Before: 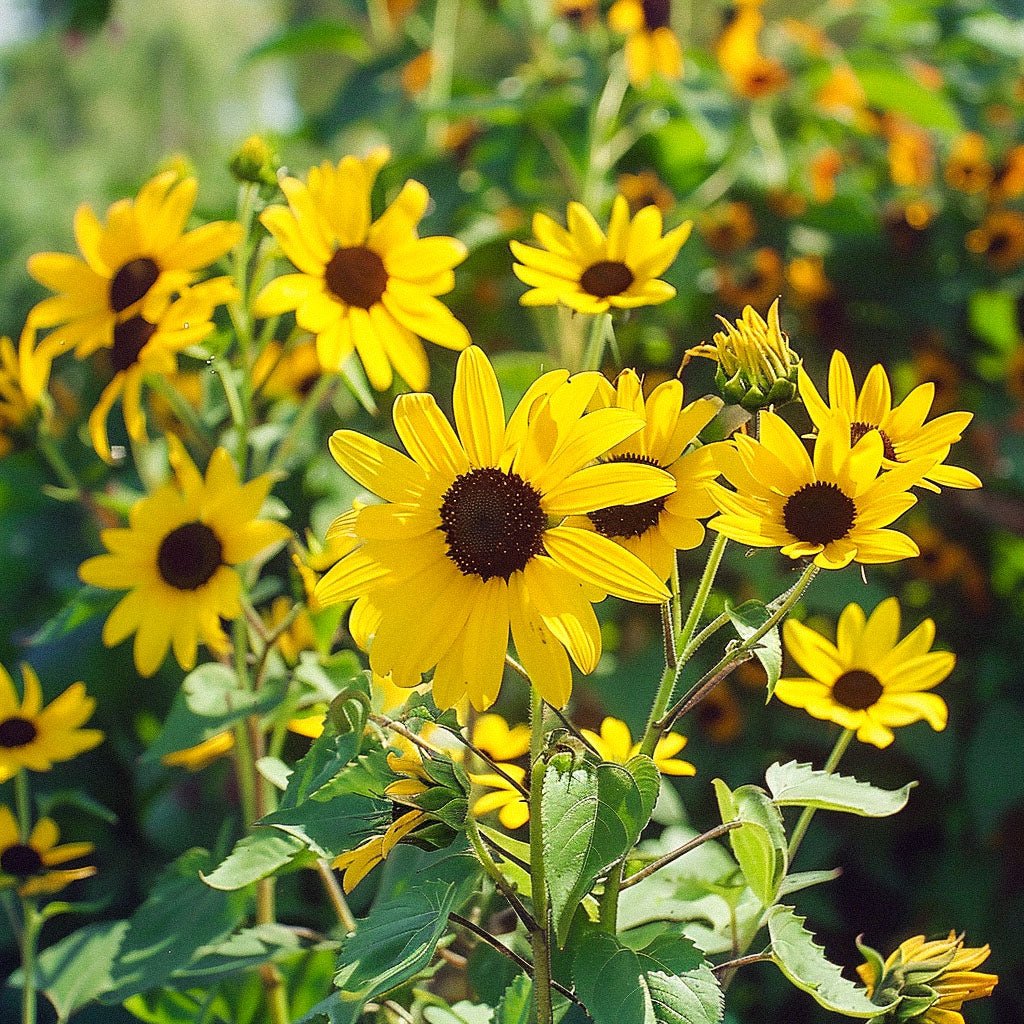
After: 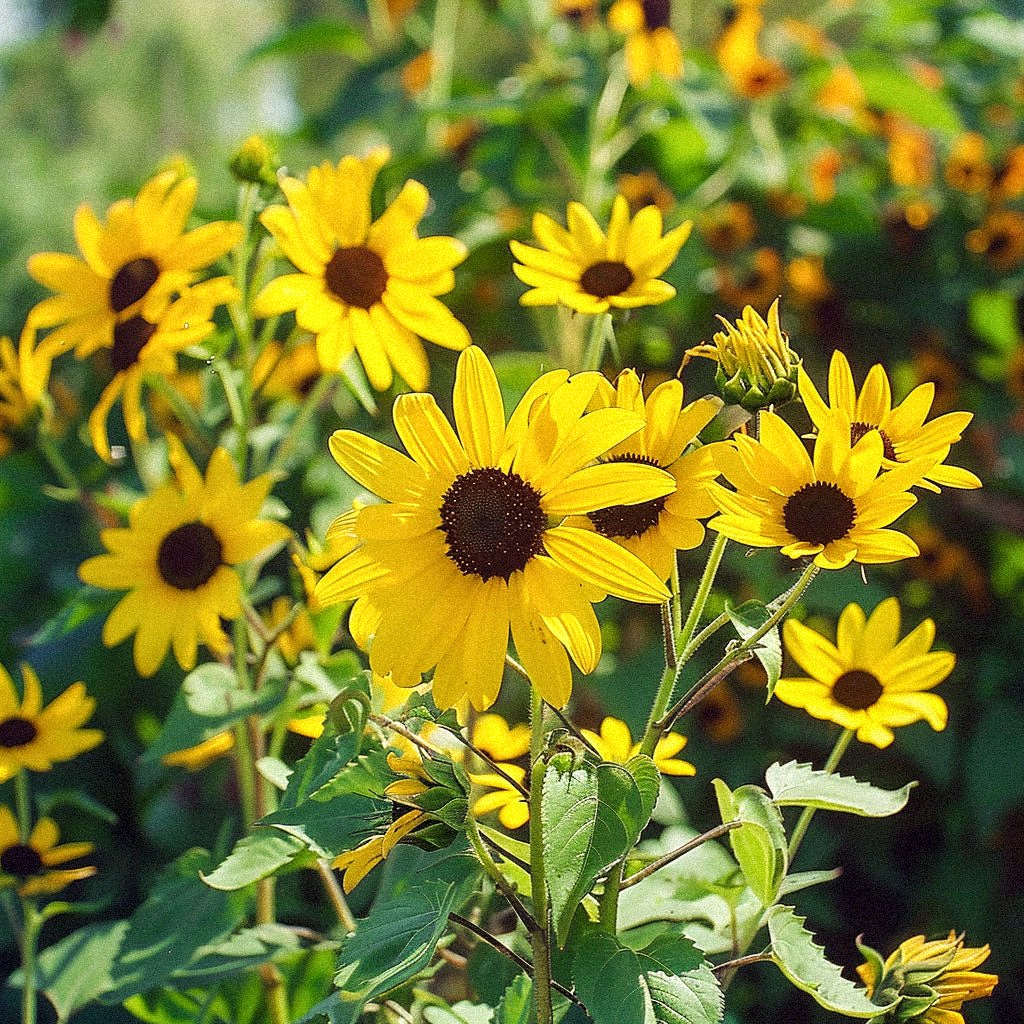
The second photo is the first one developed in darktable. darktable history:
grain: mid-tones bias 0%
local contrast: highlights 100%, shadows 100%, detail 120%, midtone range 0.2
